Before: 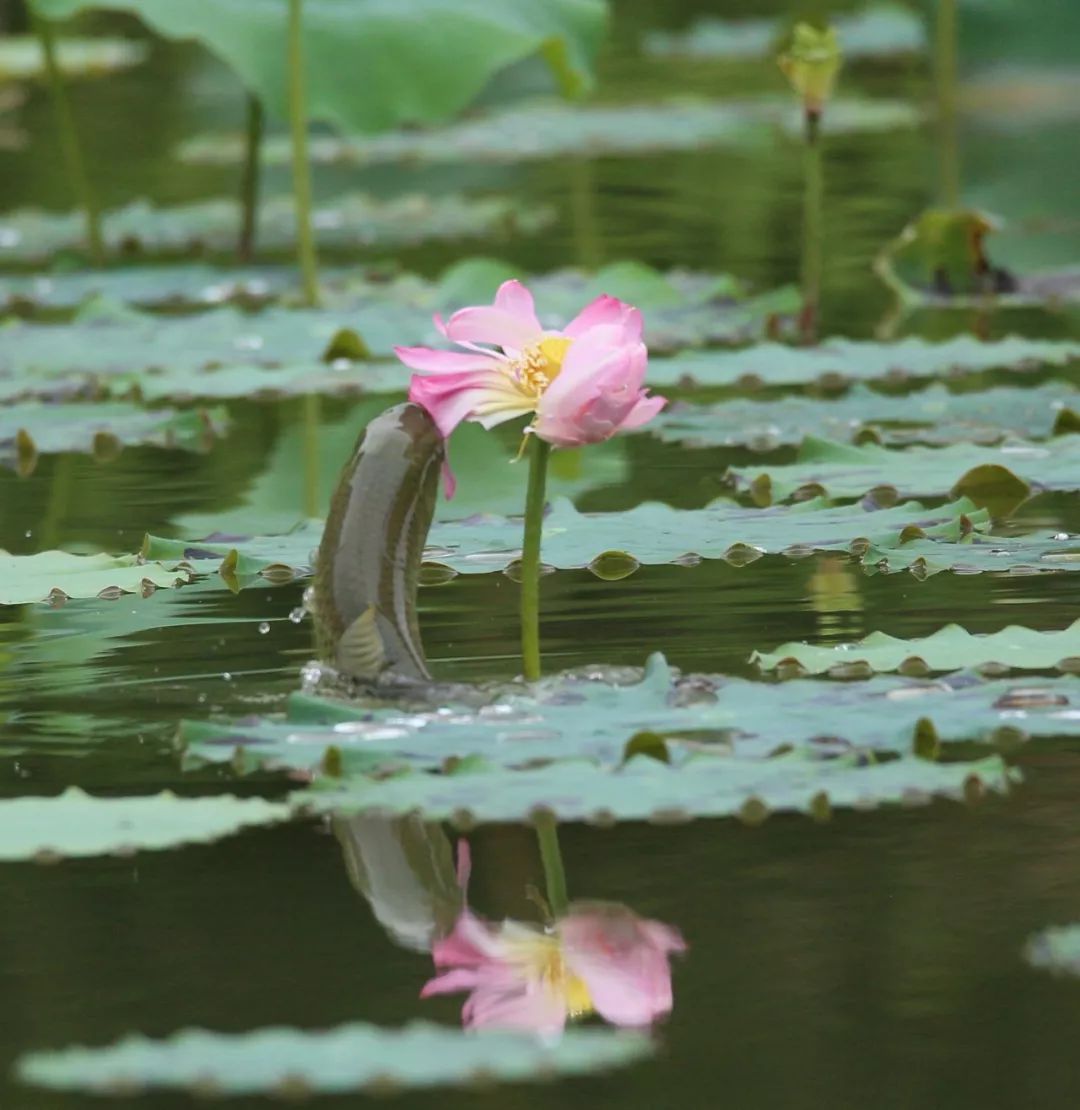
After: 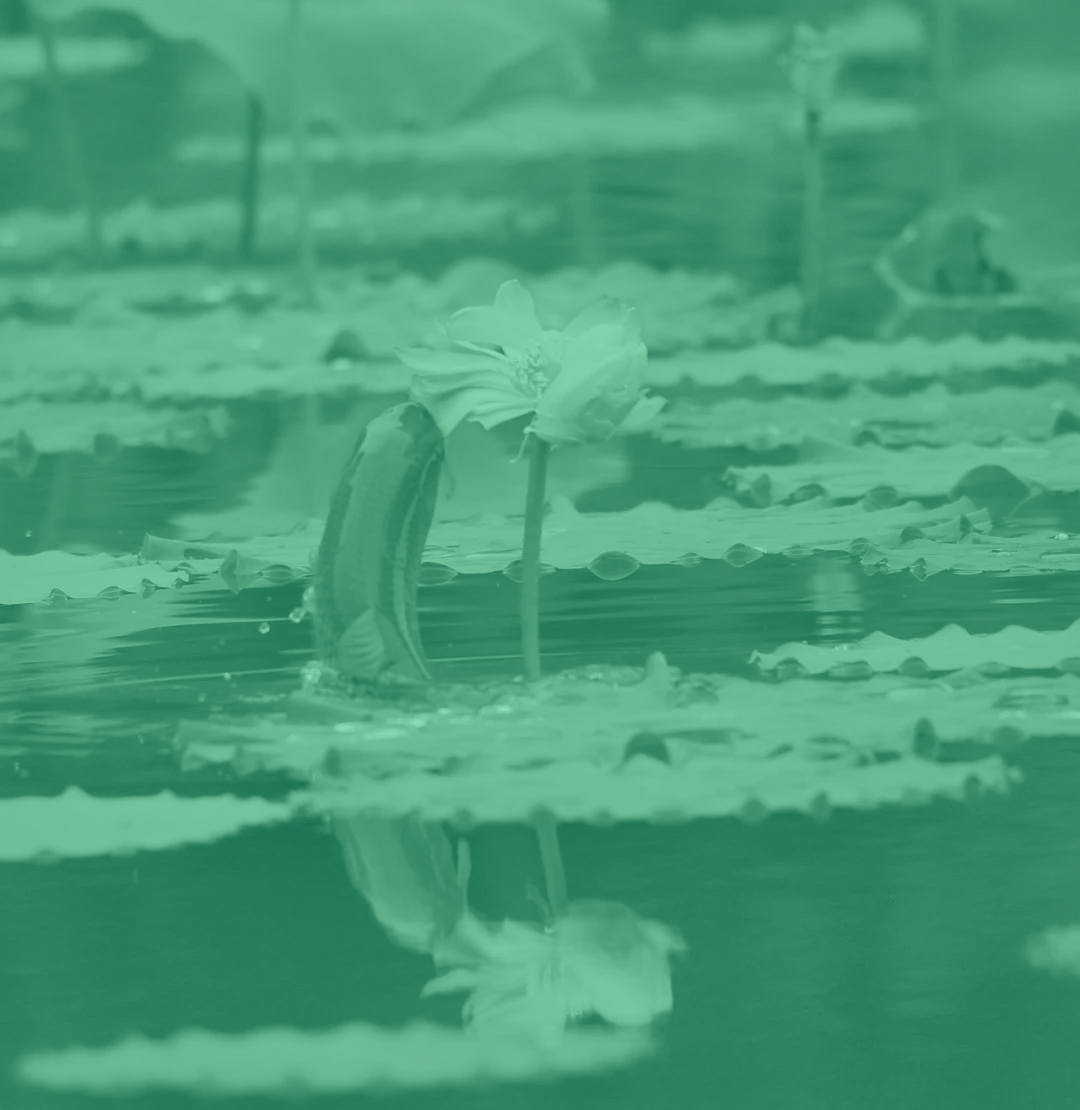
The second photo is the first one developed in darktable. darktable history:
color correction: highlights b* 3
color balance rgb: on, module defaults
shadows and highlights: shadows 40, highlights -60
colorize: hue 147.6°, saturation 65%, lightness 21.64%
